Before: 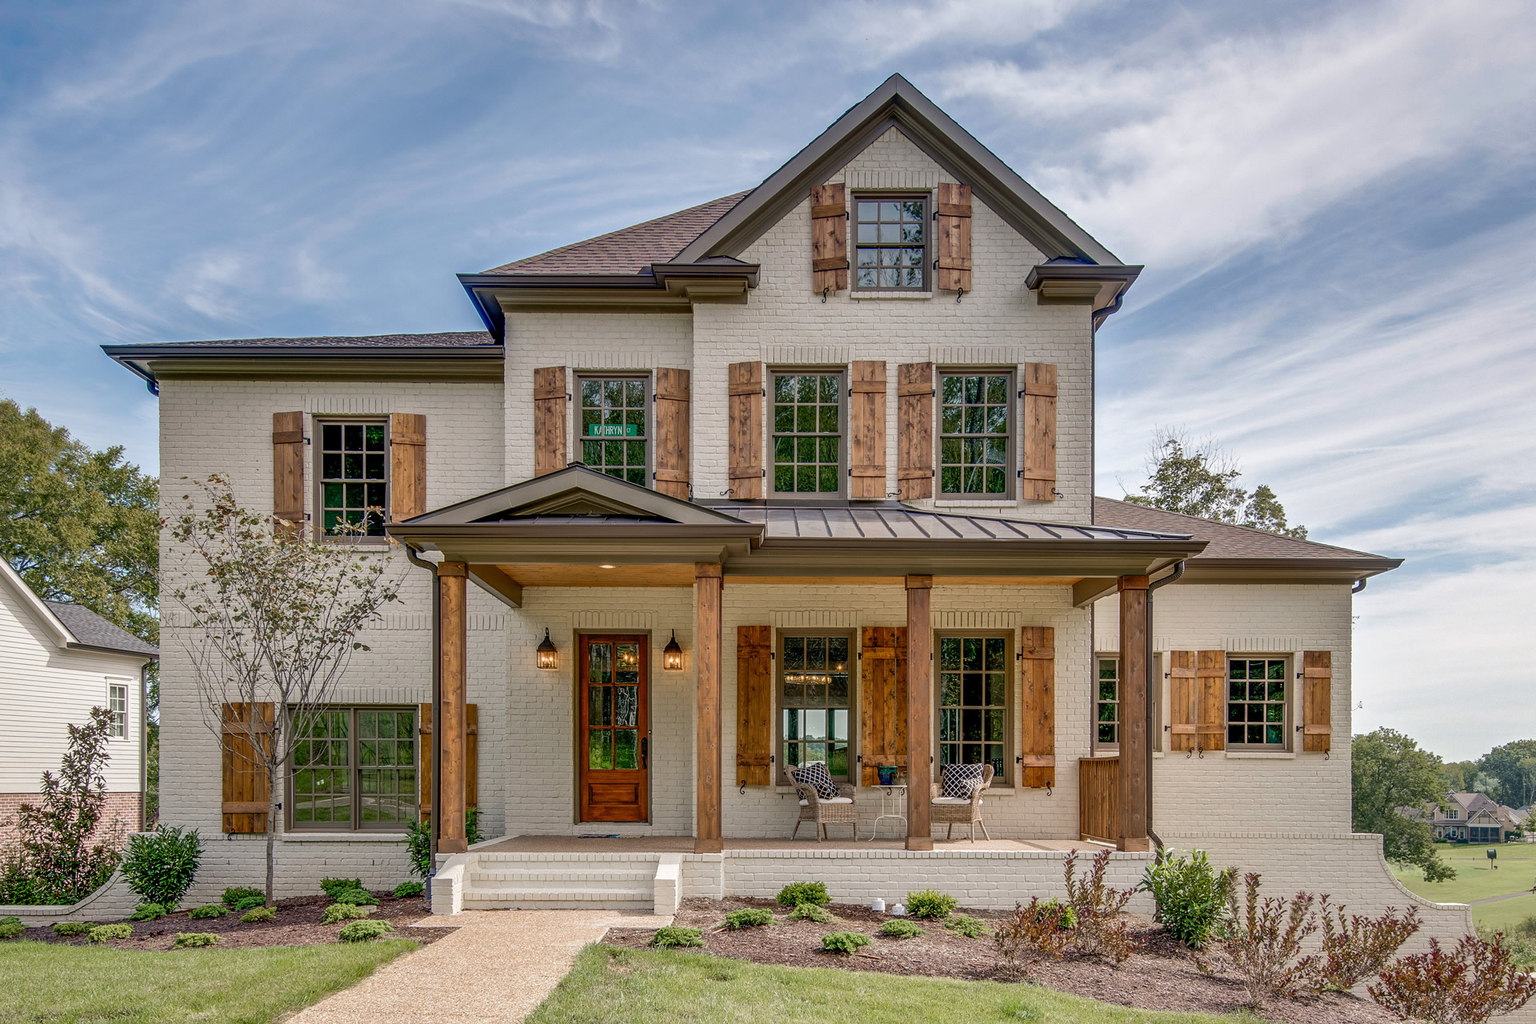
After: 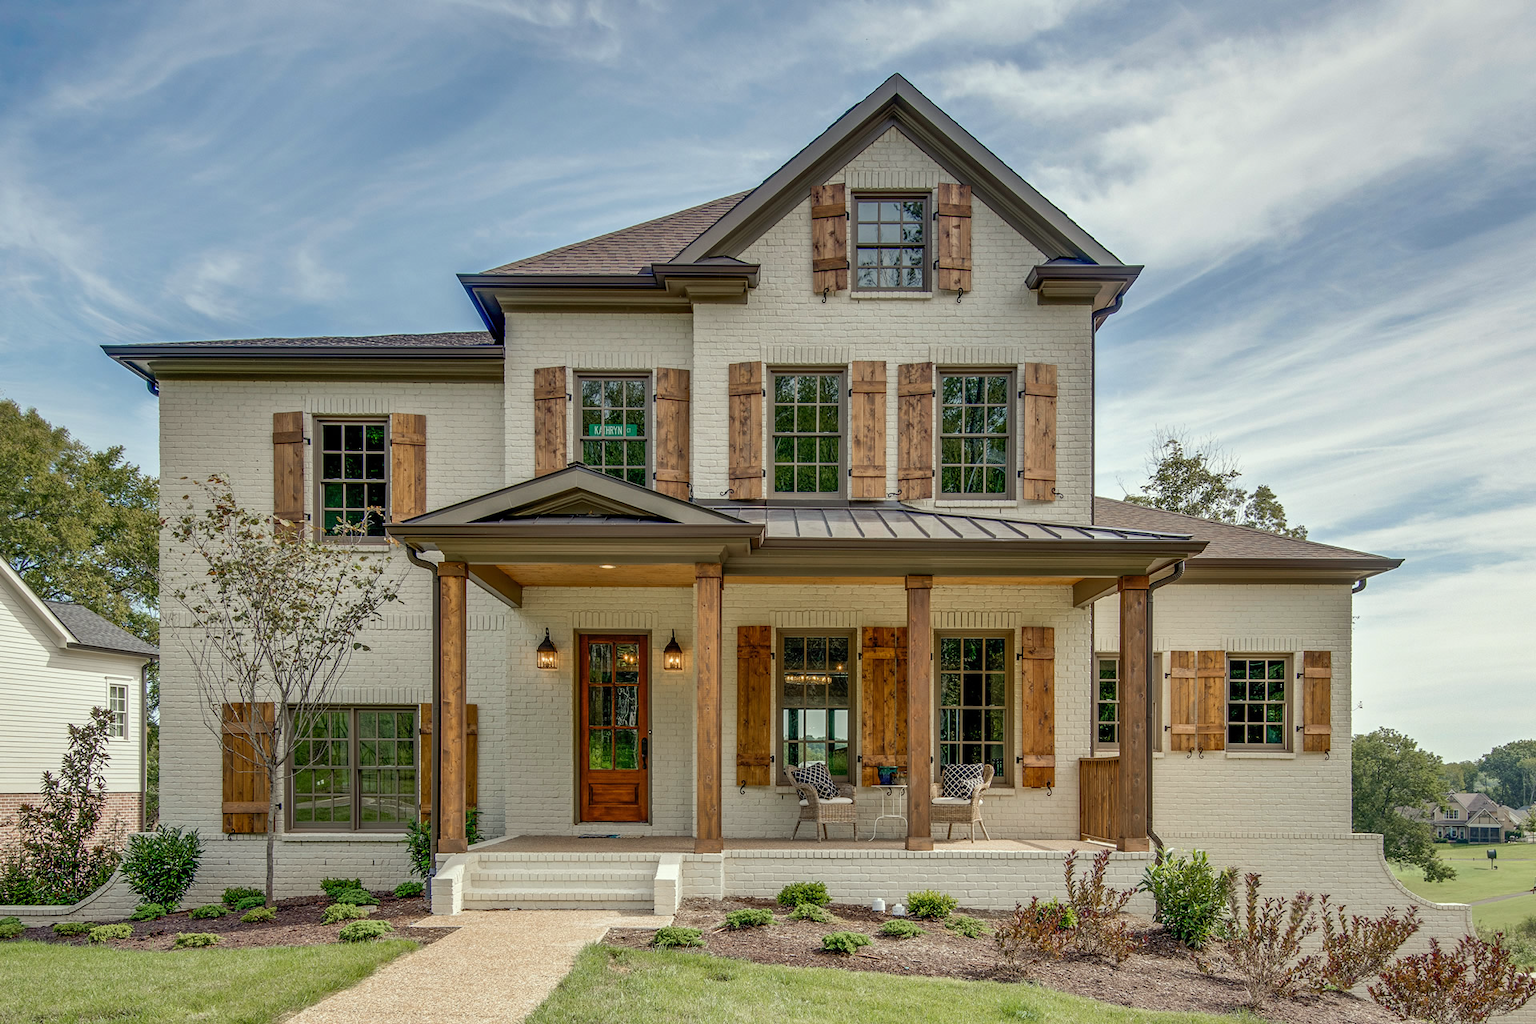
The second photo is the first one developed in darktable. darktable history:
color correction: highlights a* -4.73, highlights b* 5.06, saturation 0.97
exposure: compensate highlight preservation false
